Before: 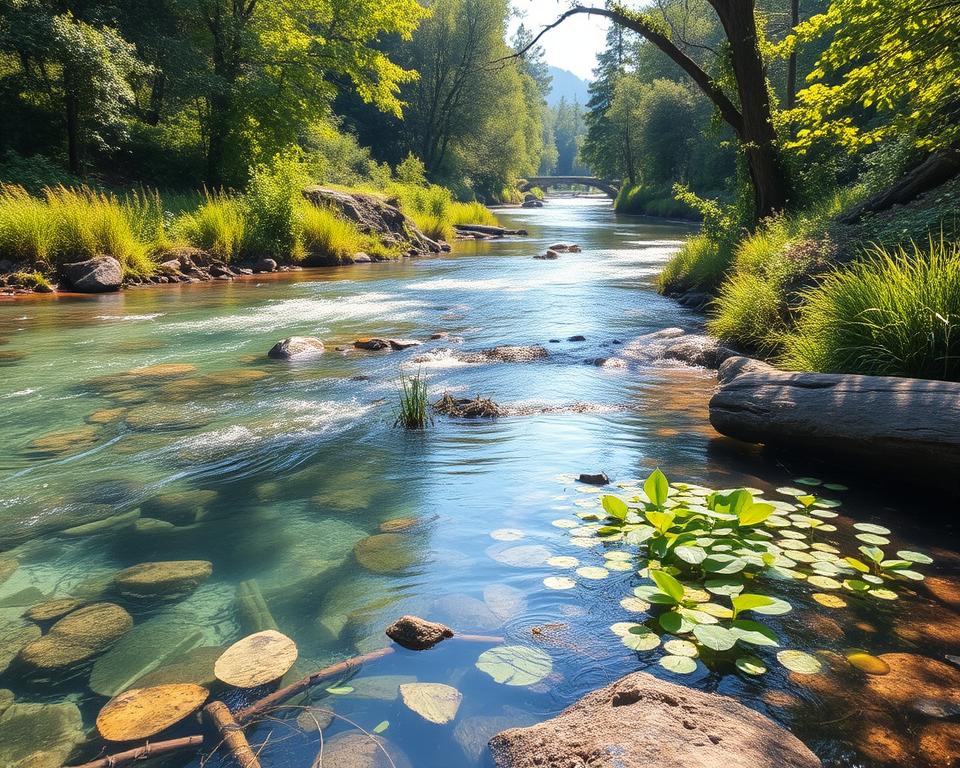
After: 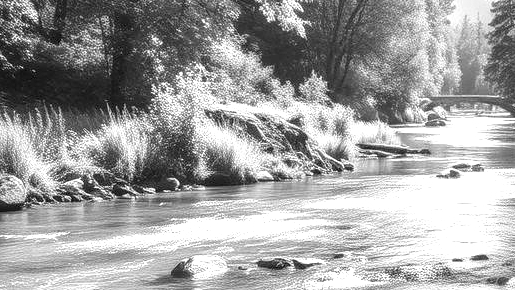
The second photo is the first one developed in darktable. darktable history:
local contrast: on, module defaults
vignetting: unbound false
exposure: black level correction 0, exposure 1 EV, compensate exposure bias true, compensate highlight preservation false
shadows and highlights: shadows 12, white point adjustment 1.2, highlights -0.36, soften with gaussian
crop: left 10.121%, top 10.631%, right 36.218%, bottom 51.526%
monochrome: a -74.22, b 78.2
